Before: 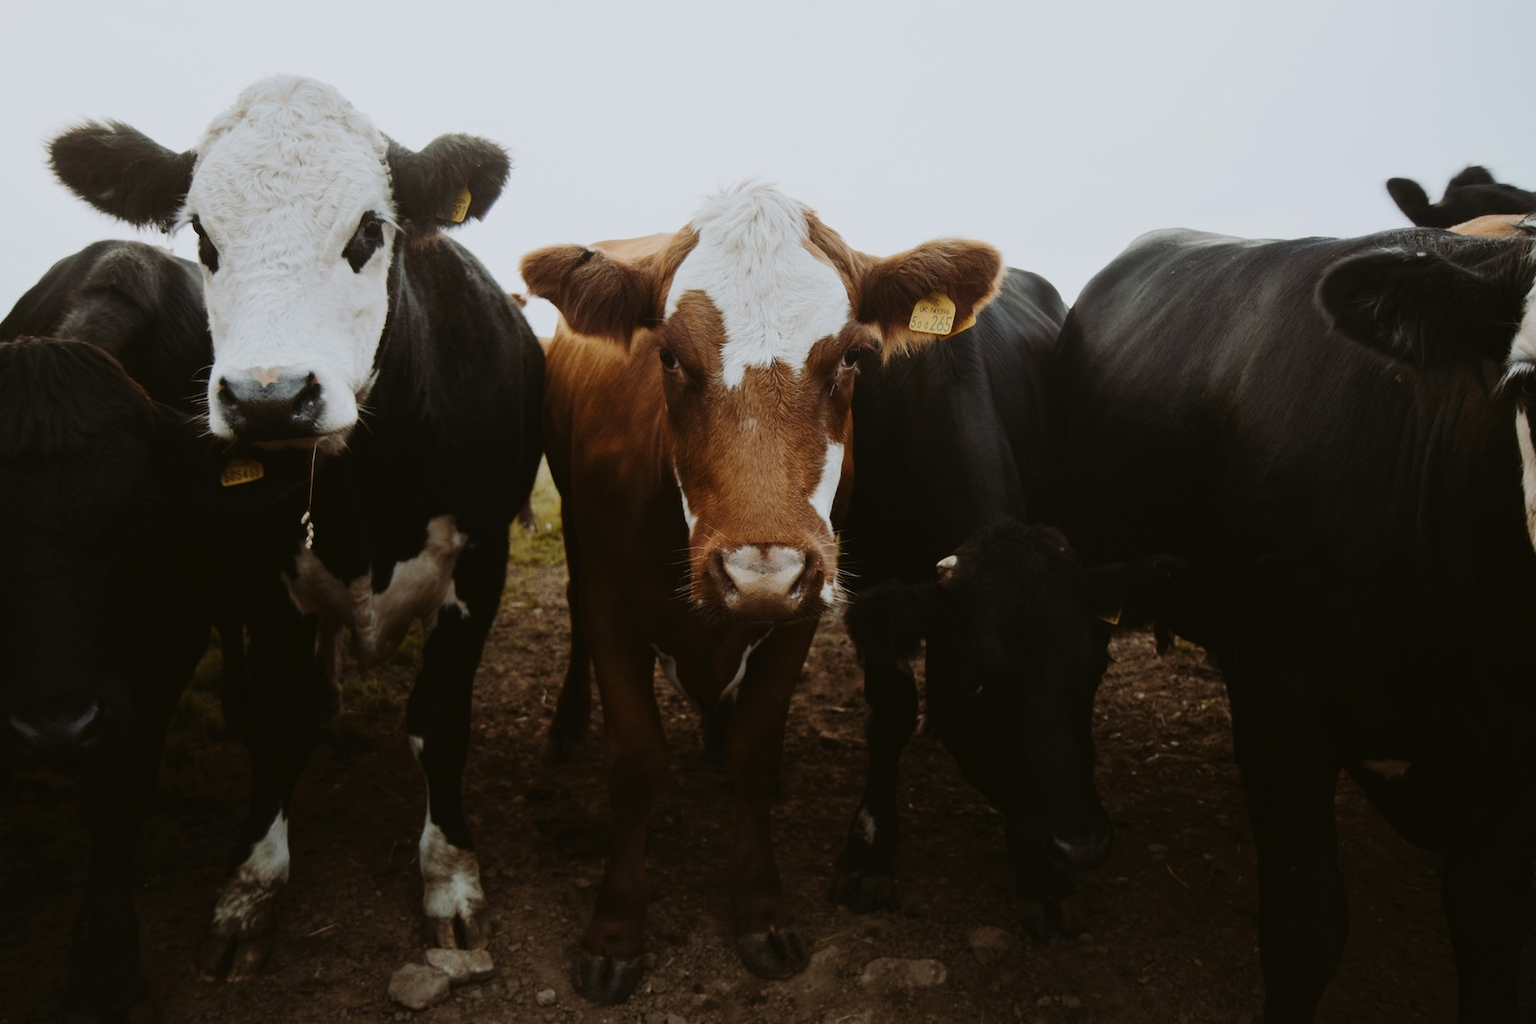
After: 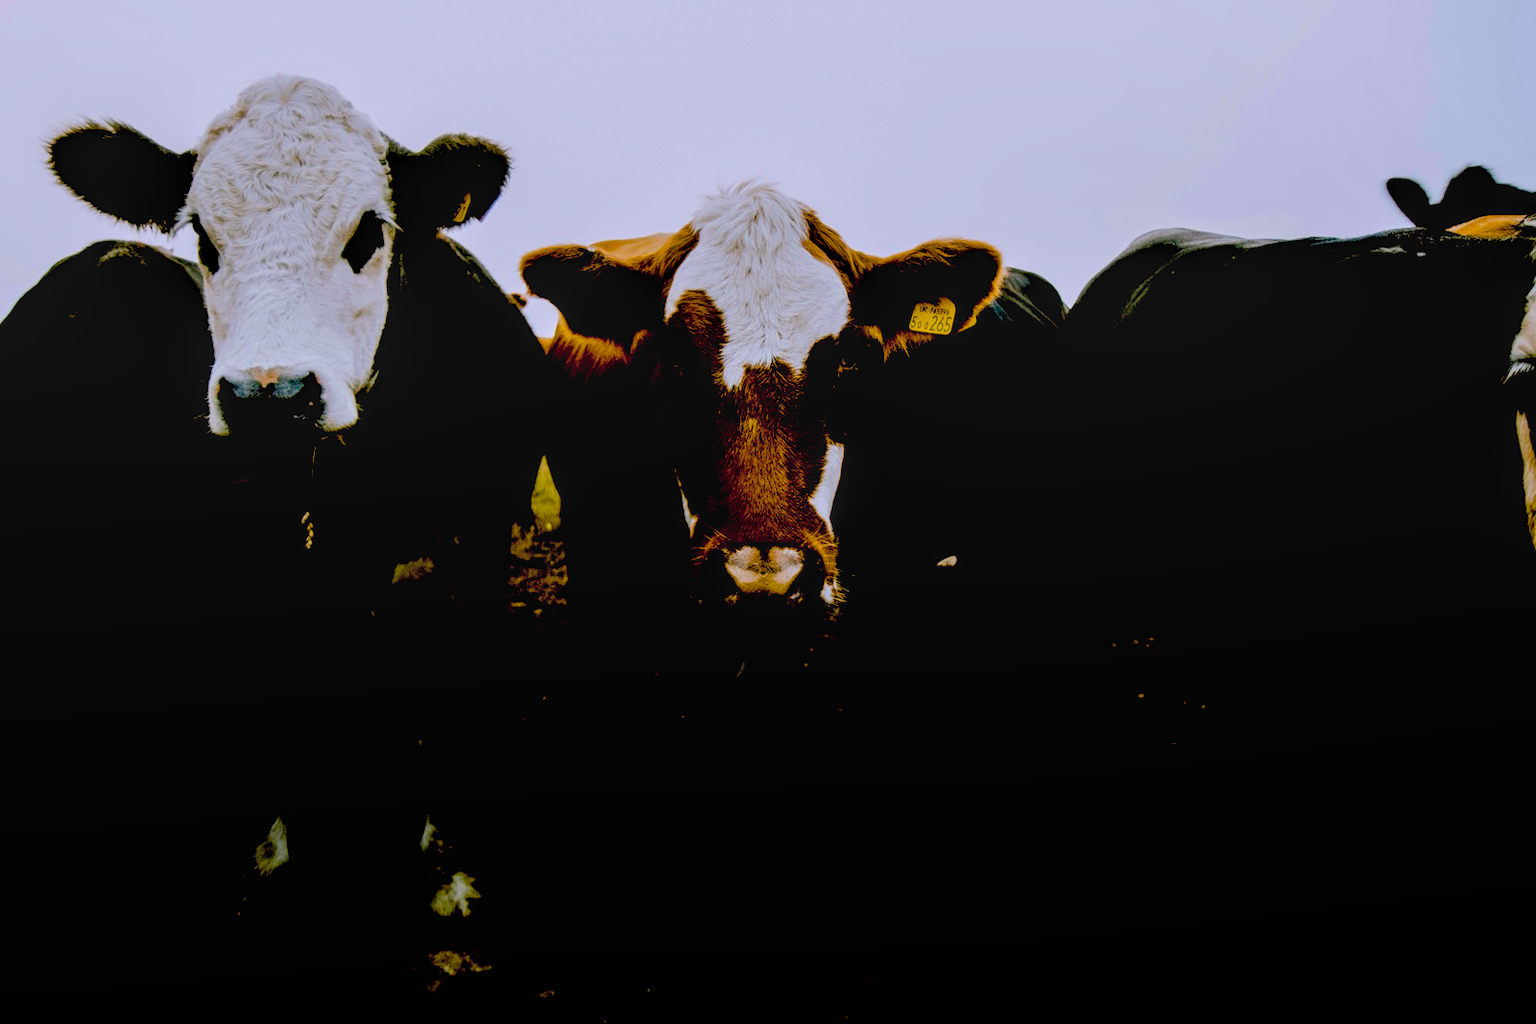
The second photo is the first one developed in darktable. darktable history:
local contrast: highlights 61%, detail 143%, midtone range 0.431
exposure: black level correction 0.099, exposure -0.09 EV, compensate exposure bias true, compensate highlight preservation false
color balance rgb: shadows lift › luminance 0.978%, shadows lift › chroma 0.438%, shadows lift › hue 21.93°, highlights gain › chroma 2.029%, highlights gain › hue 288.3°, linear chroma grading › global chroma 15.245%, perceptual saturation grading › global saturation 64.473%, perceptual saturation grading › highlights 49.4%, perceptual saturation grading › shadows 30%
